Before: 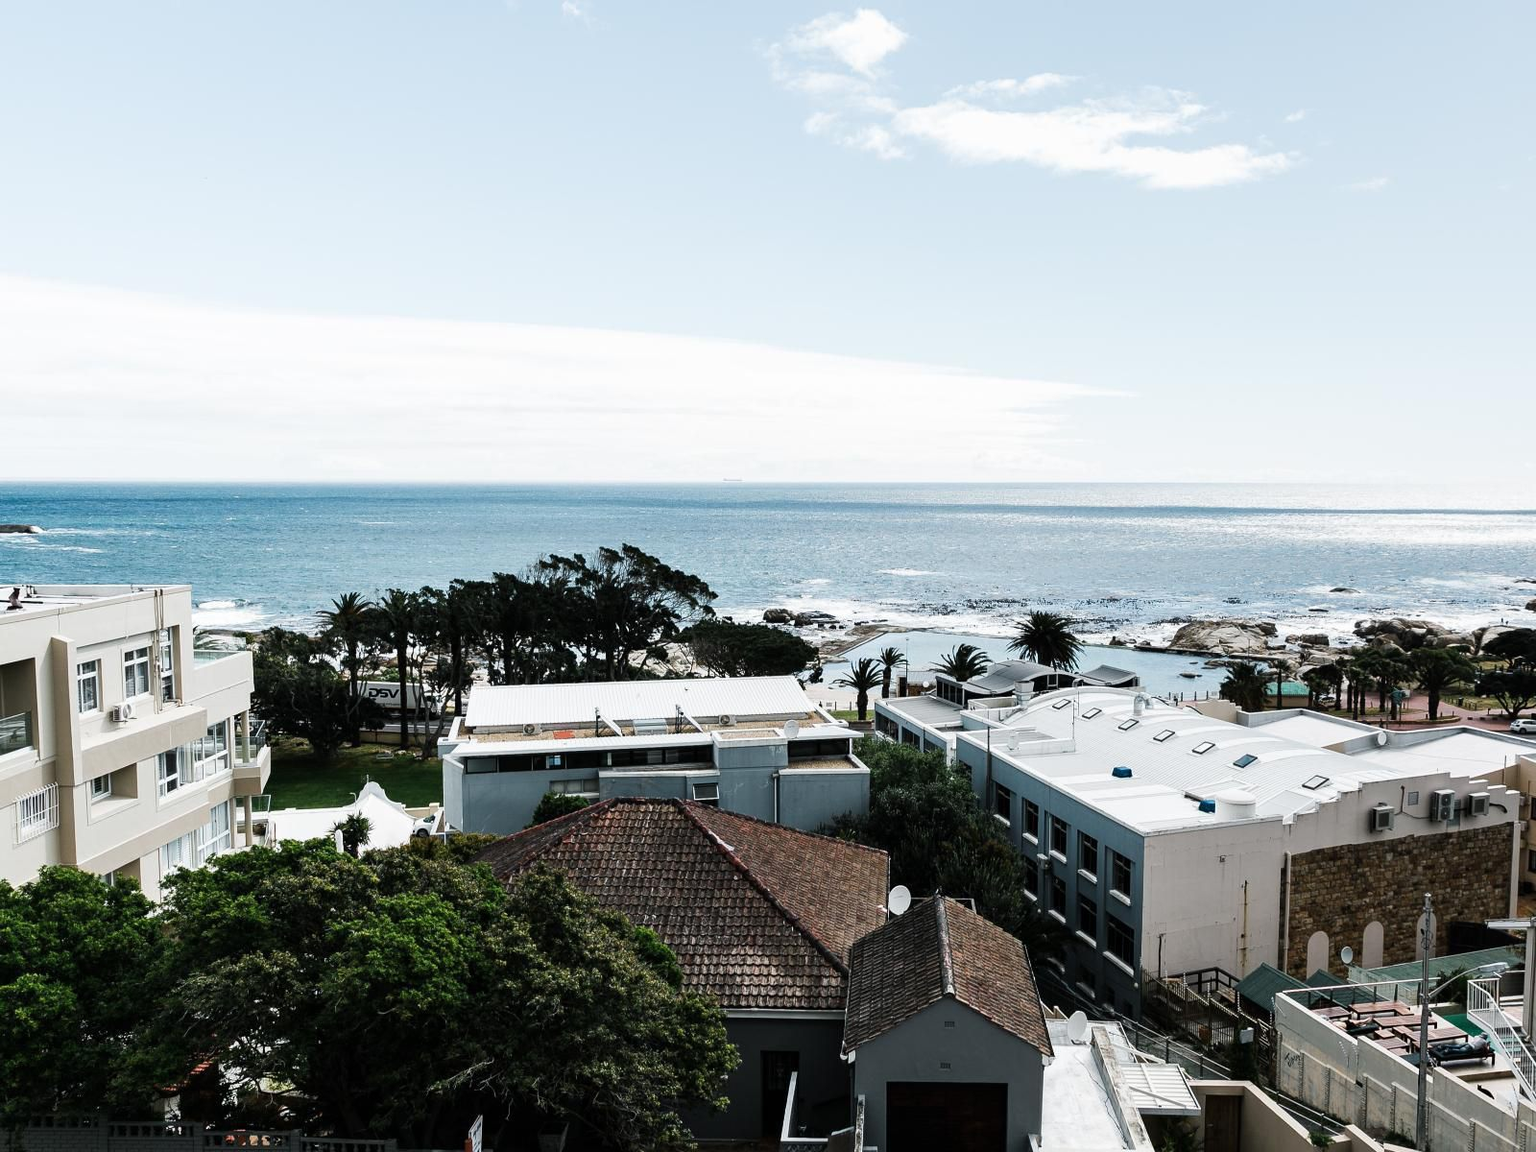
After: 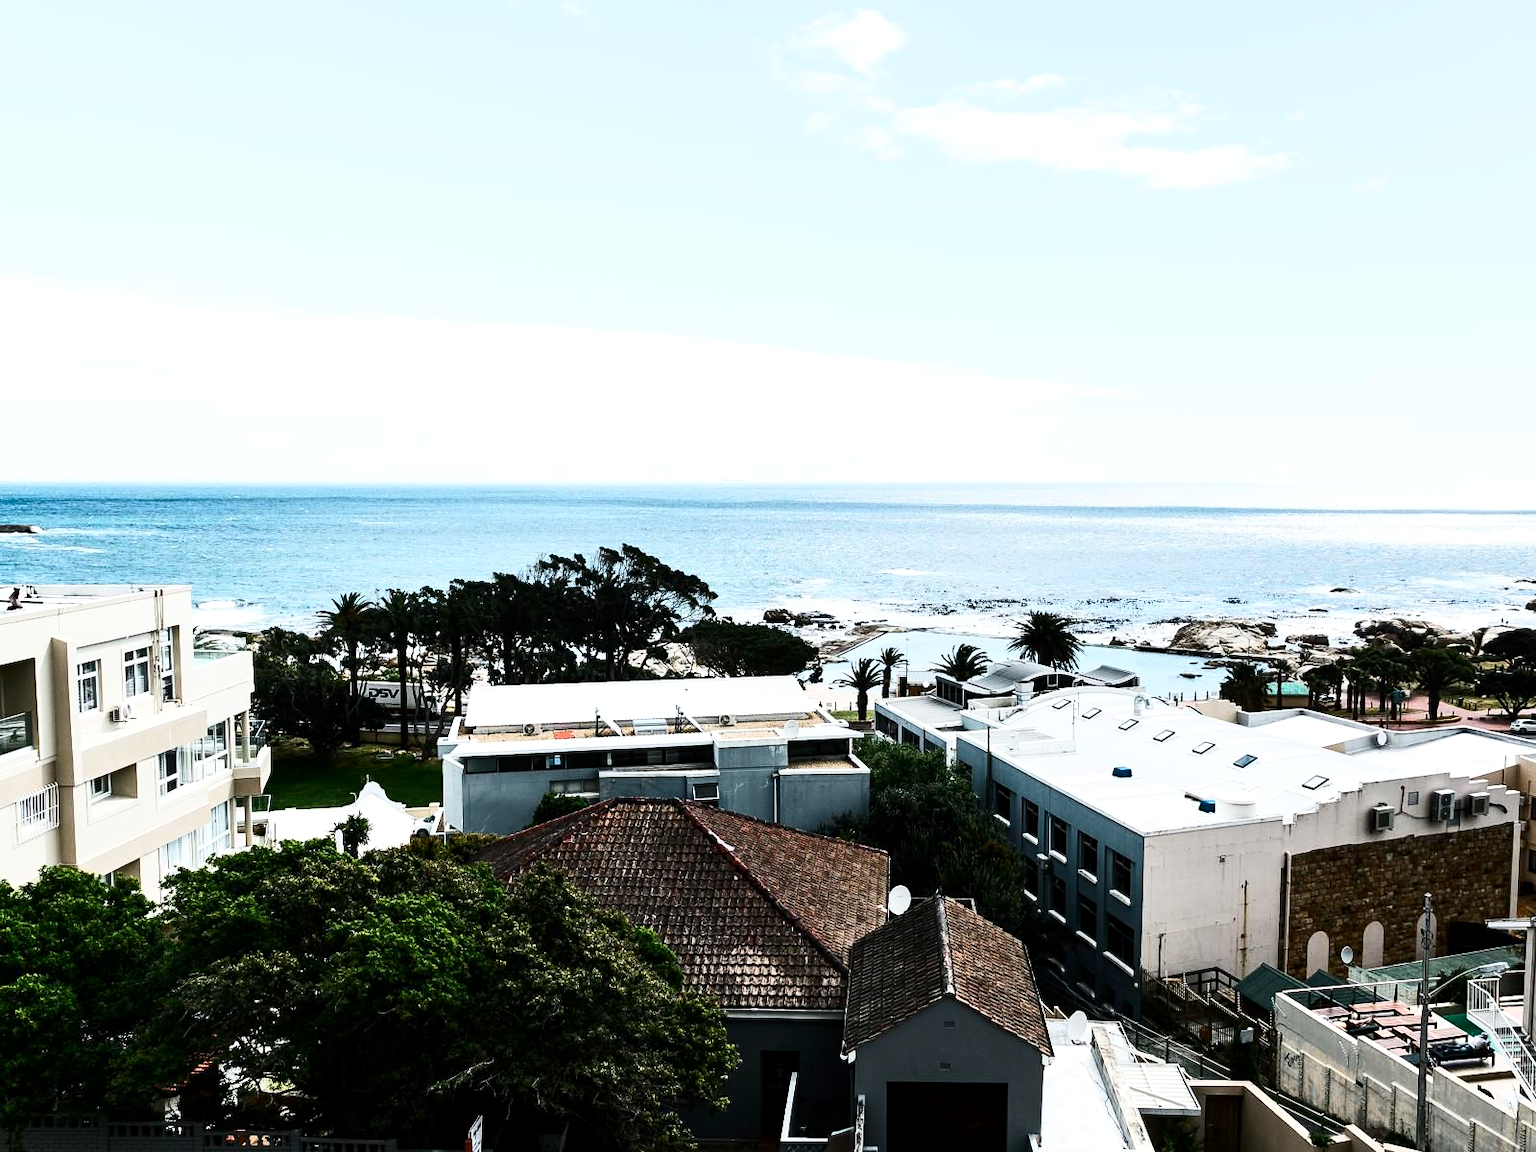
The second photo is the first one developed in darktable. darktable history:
local contrast: highlights 102%, shadows 99%, detail 119%, midtone range 0.2
contrast brightness saturation: contrast 0.398, brightness 0.115, saturation 0.213
